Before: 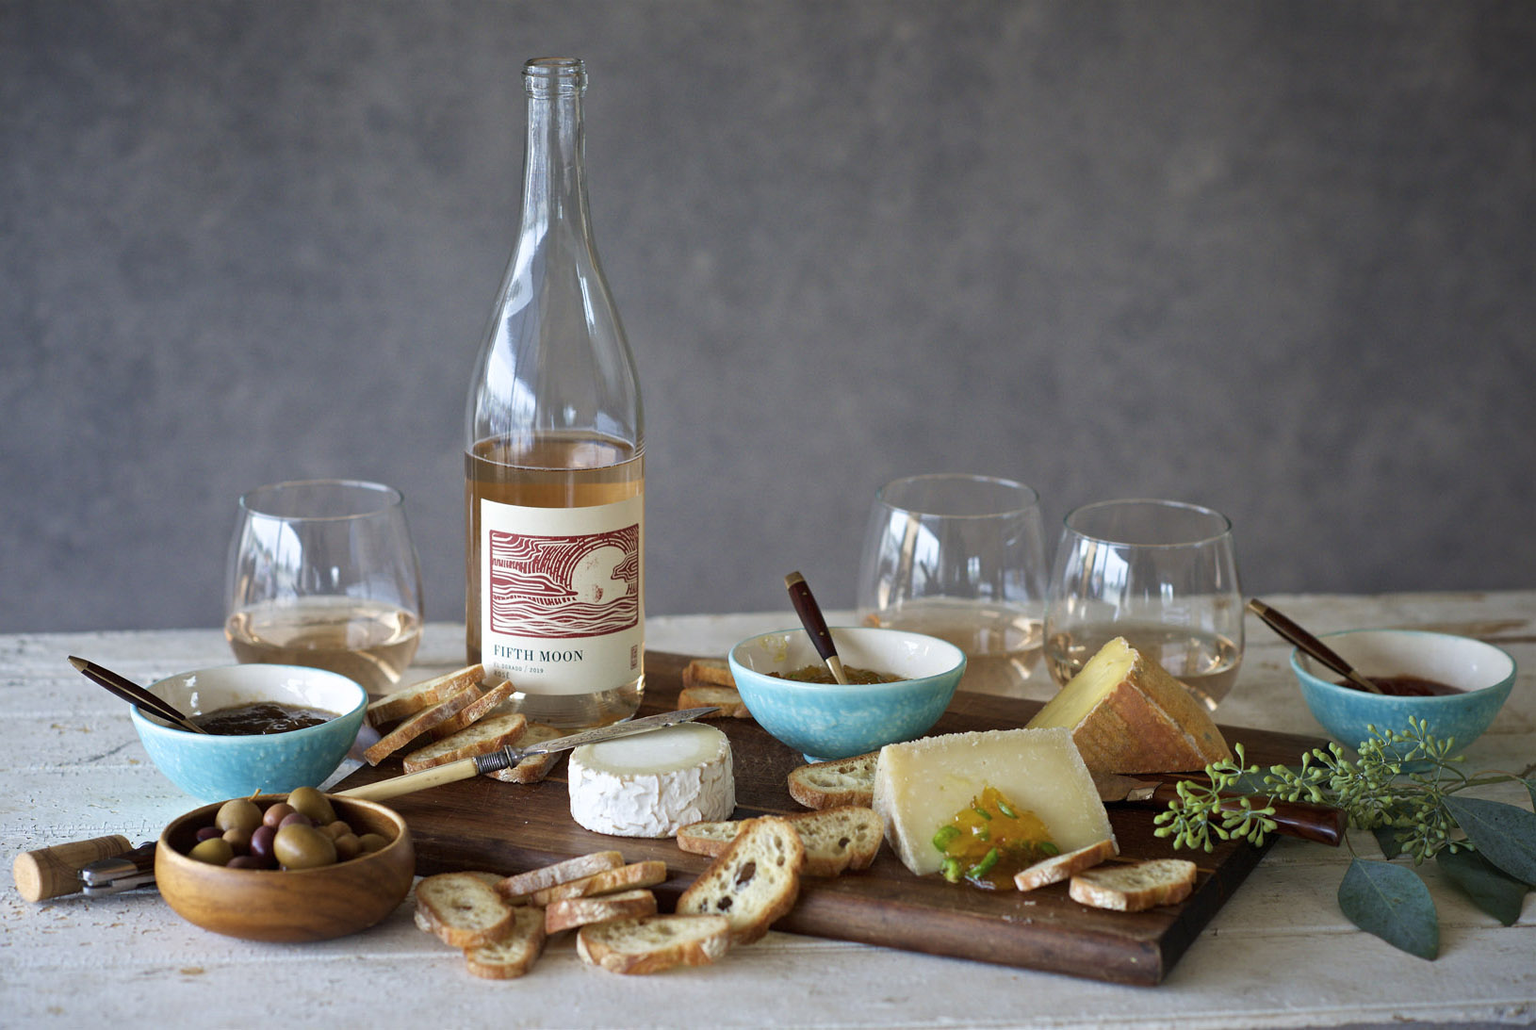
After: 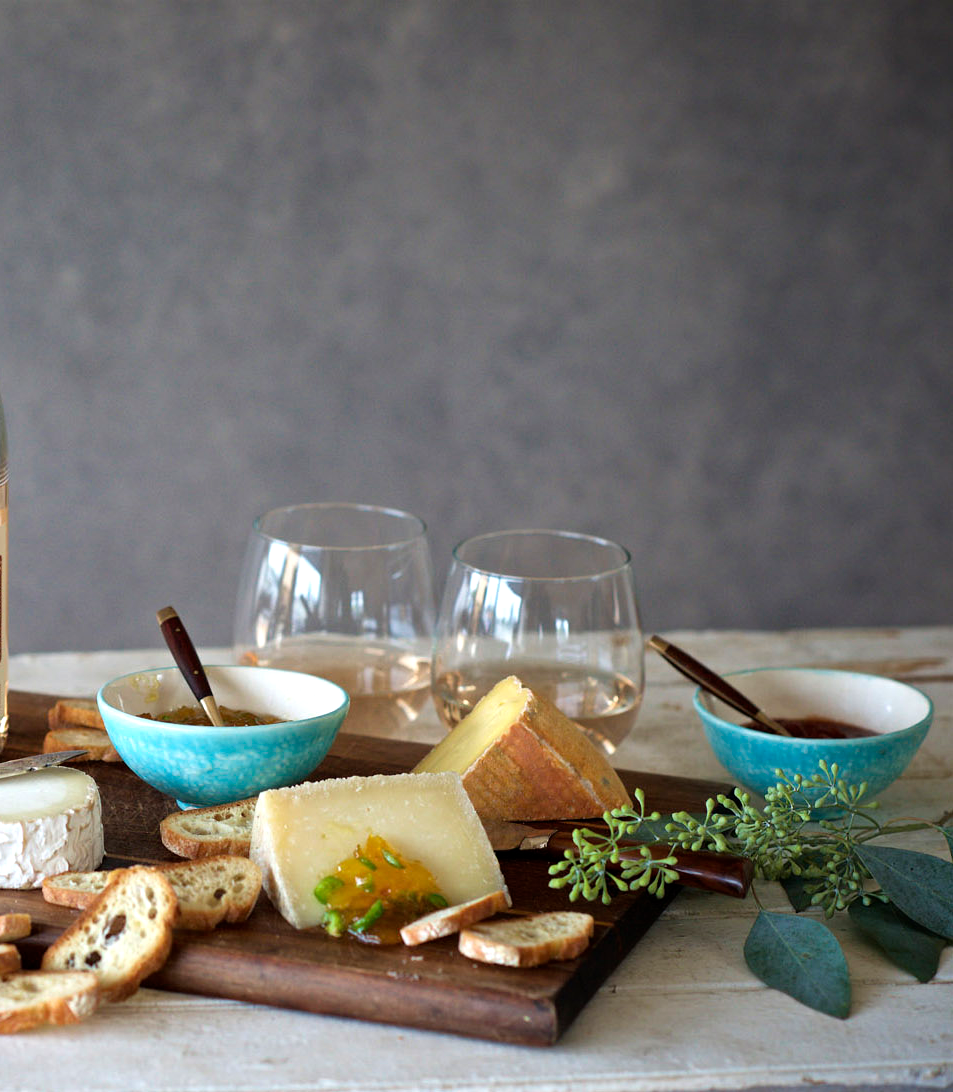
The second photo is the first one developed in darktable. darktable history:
tone equalizer: -8 EV -0.446 EV, -7 EV -0.418 EV, -6 EV -0.325 EV, -5 EV -0.191 EV, -3 EV 0.225 EV, -2 EV 0.326 EV, -1 EV 0.401 EV, +0 EV 0.428 EV, smoothing 1
crop: left 41.488%
